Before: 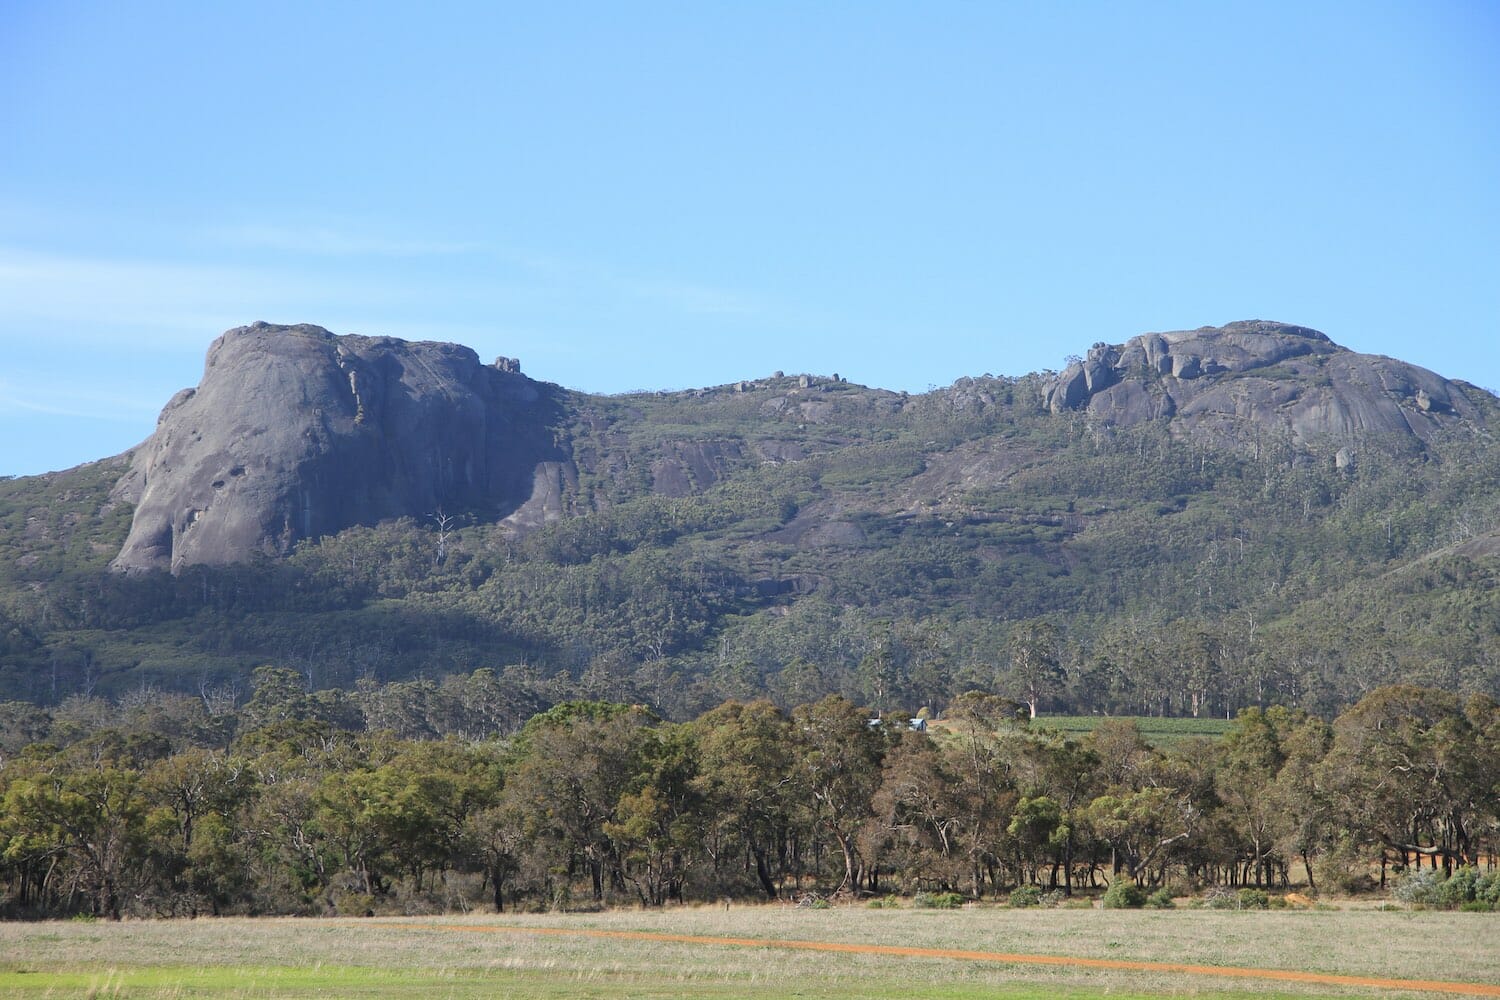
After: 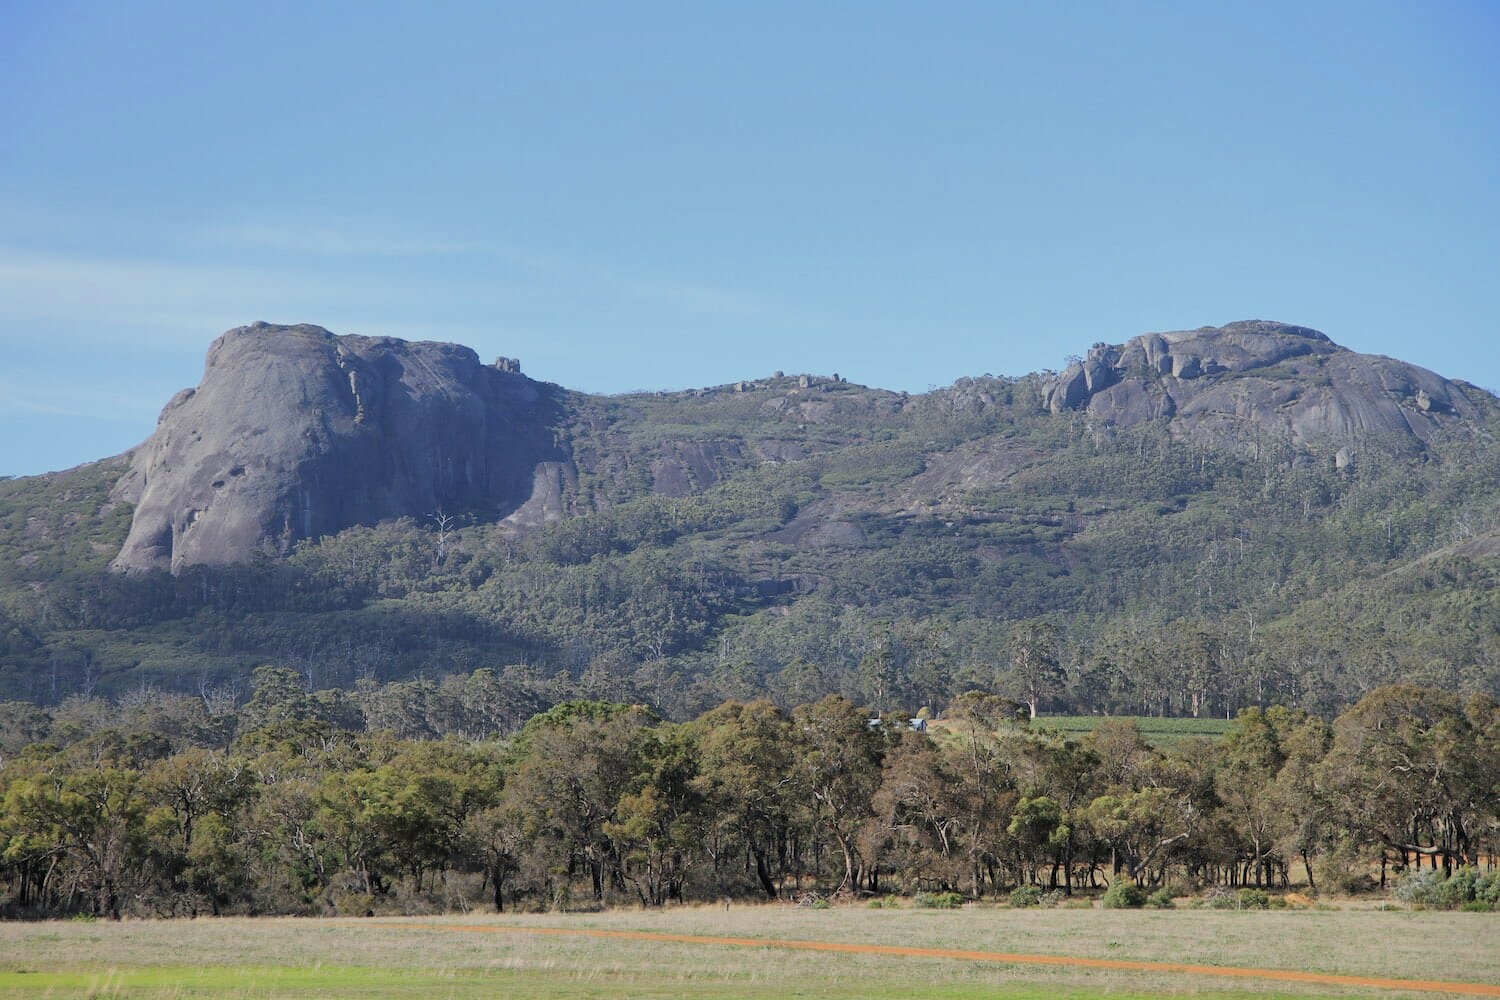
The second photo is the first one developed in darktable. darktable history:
filmic rgb: middle gray luminance 9.21%, black relative exposure -10.54 EV, white relative exposure 3.44 EV, target black luminance 0%, hardness 5.94, latitude 59.66%, contrast 1.091, highlights saturation mix 5.83%, shadows ↔ highlights balance 29.45%, iterations of high-quality reconstruction 0
shadows and highlights: highlights color adjustment 46.65%
